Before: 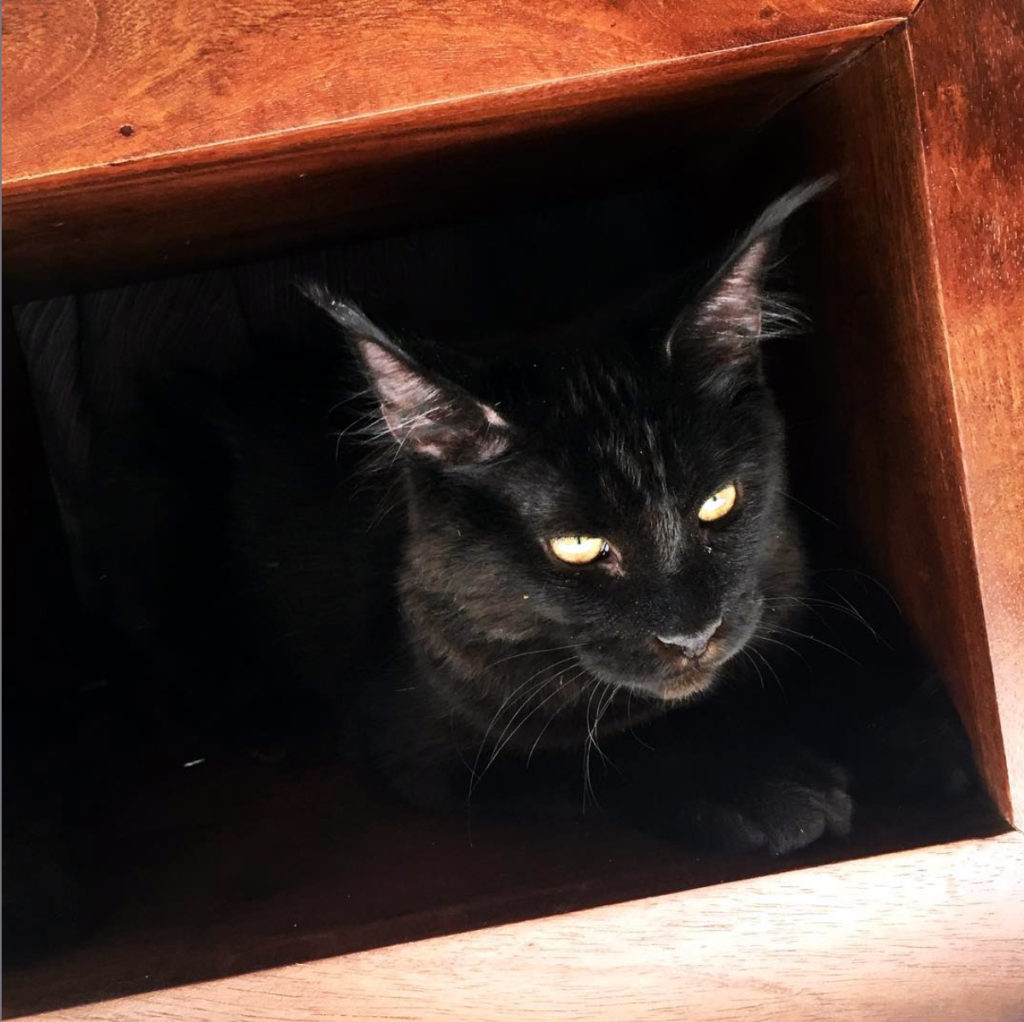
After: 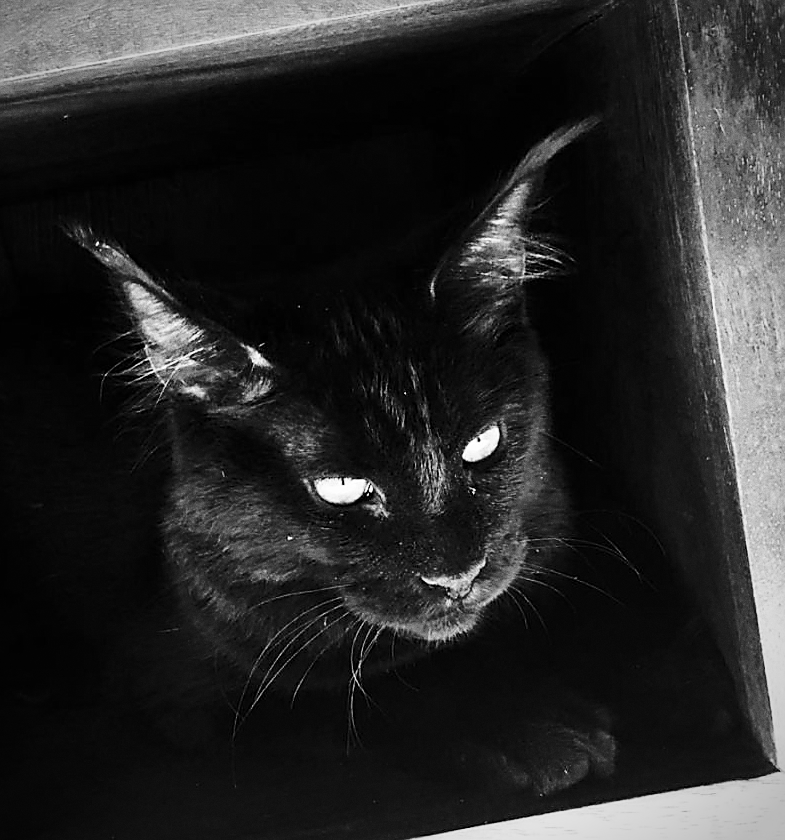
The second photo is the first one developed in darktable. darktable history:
vignetting: on, module defaults
base curve: curves: ch0 [(0, 0) (0.028, 0.03) (0.121, 0.232) (0.46, 0.748) (0.859, 0.968) (1, 1)], preserve colors none
grain: coarseness 0.09 ISO
crop: left 23.095%, top 5.827%, bottom 11.854%
sharpen: radius 1.4, amount 1.25, threshold 0.7
color calibration: output gray [0.21, 0.42, 0.37, 0], gray › normalize channels true, illuminant same as pipeline (D50), adaptation XYZ, x 0.346, y 0.359, gamut compression 0
